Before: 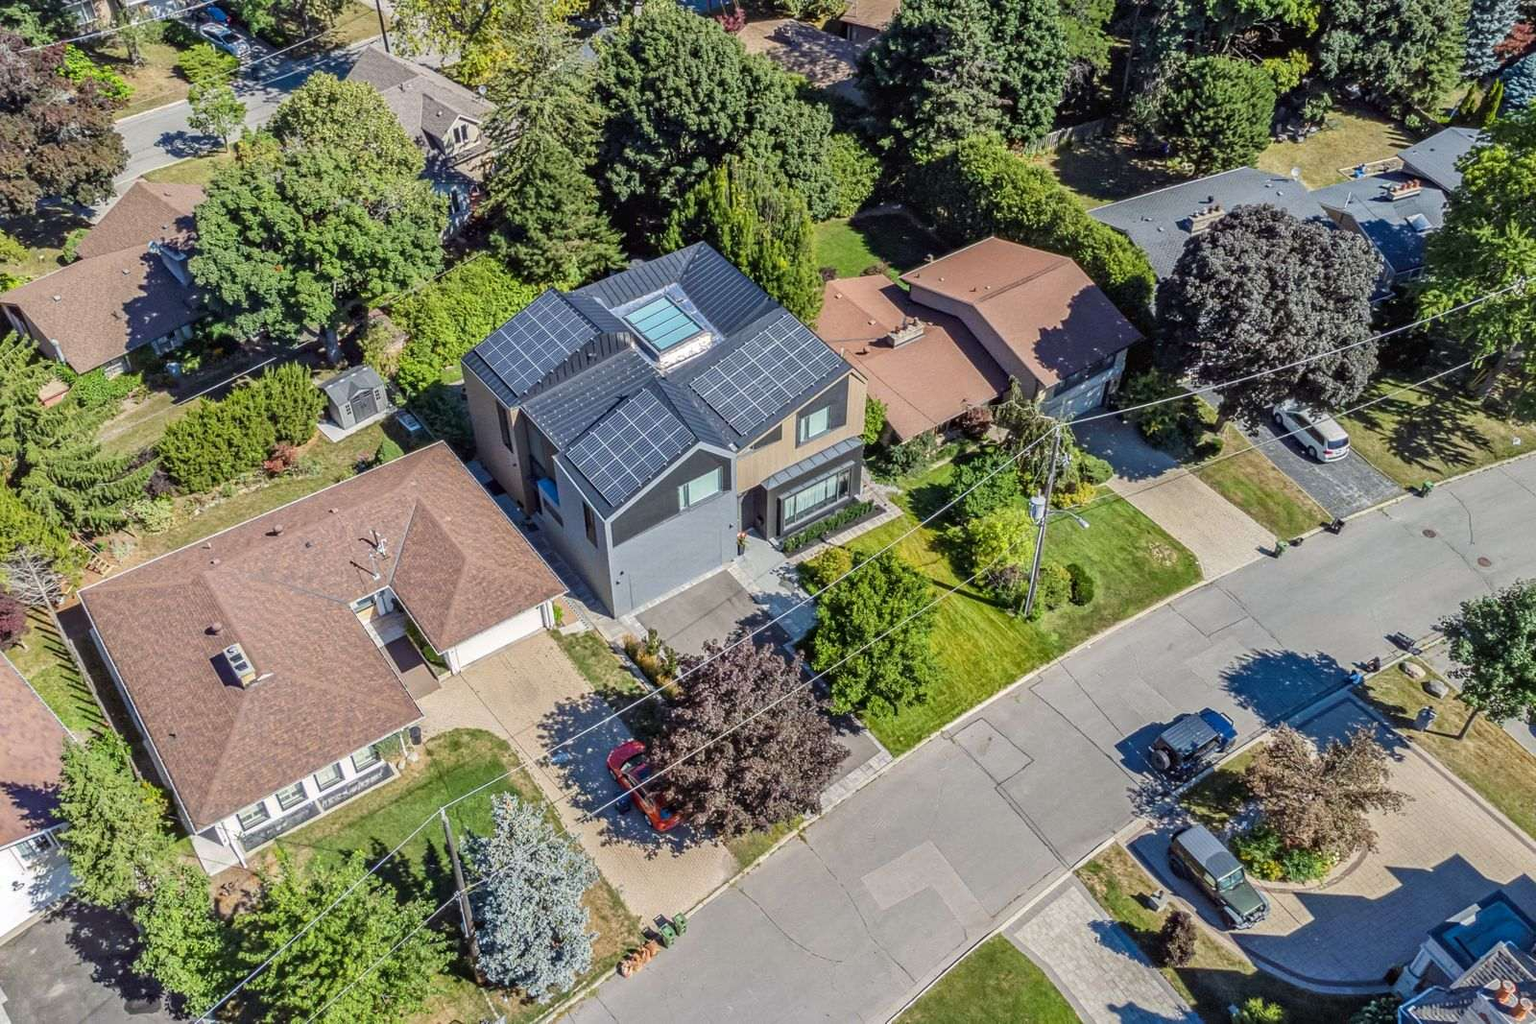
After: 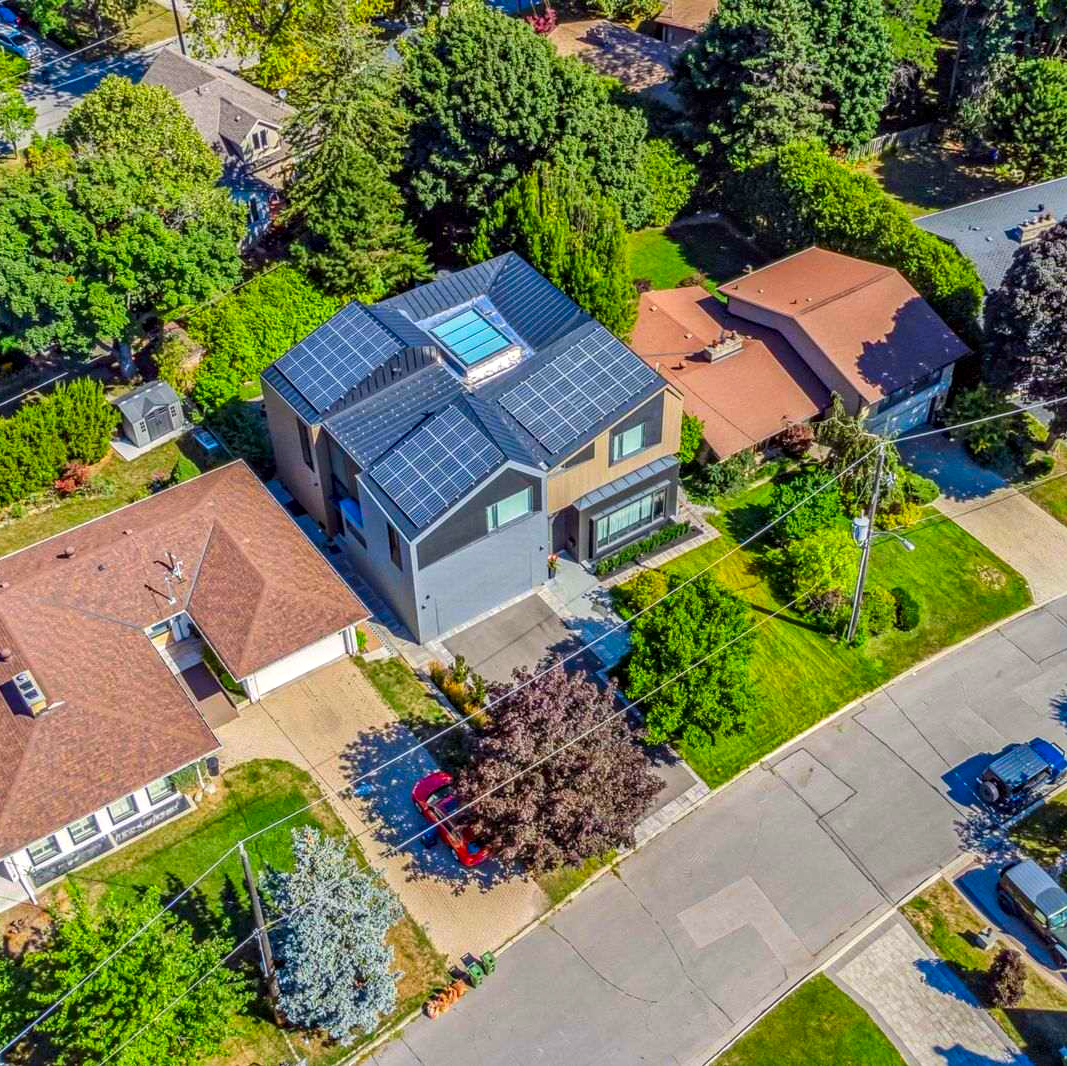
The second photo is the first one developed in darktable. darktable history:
crop and rotate: left 13.79%, right 19.462%
local contrast: on, module defaults
shadows and highlights: shadows 37.14, highlights -27.14, soften with gaussian
color correction: highlights b* 0.005, saturation 1.76
